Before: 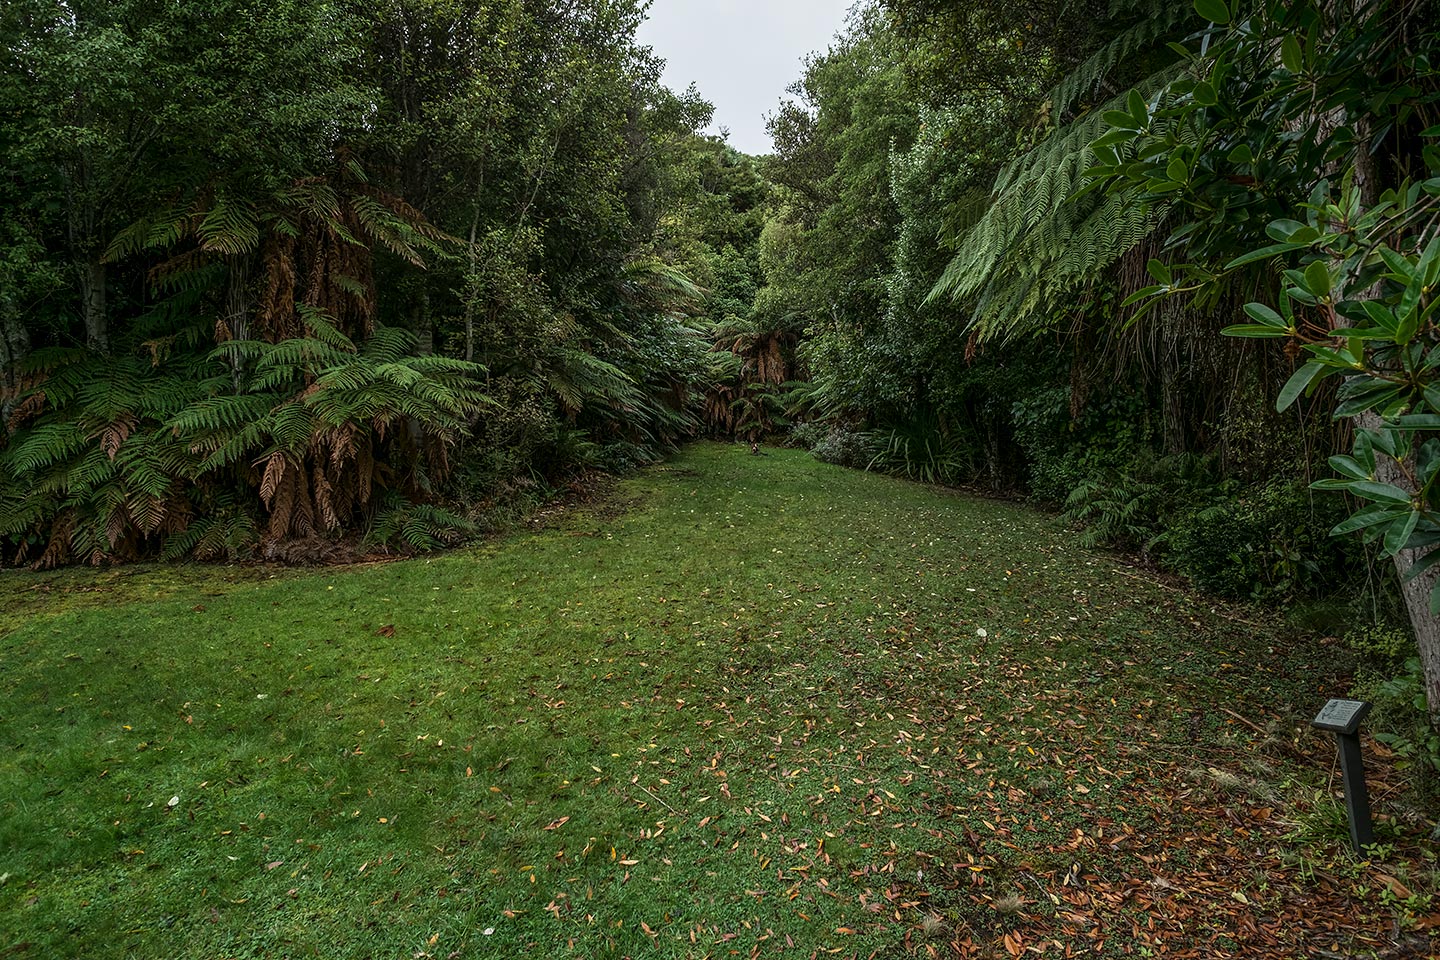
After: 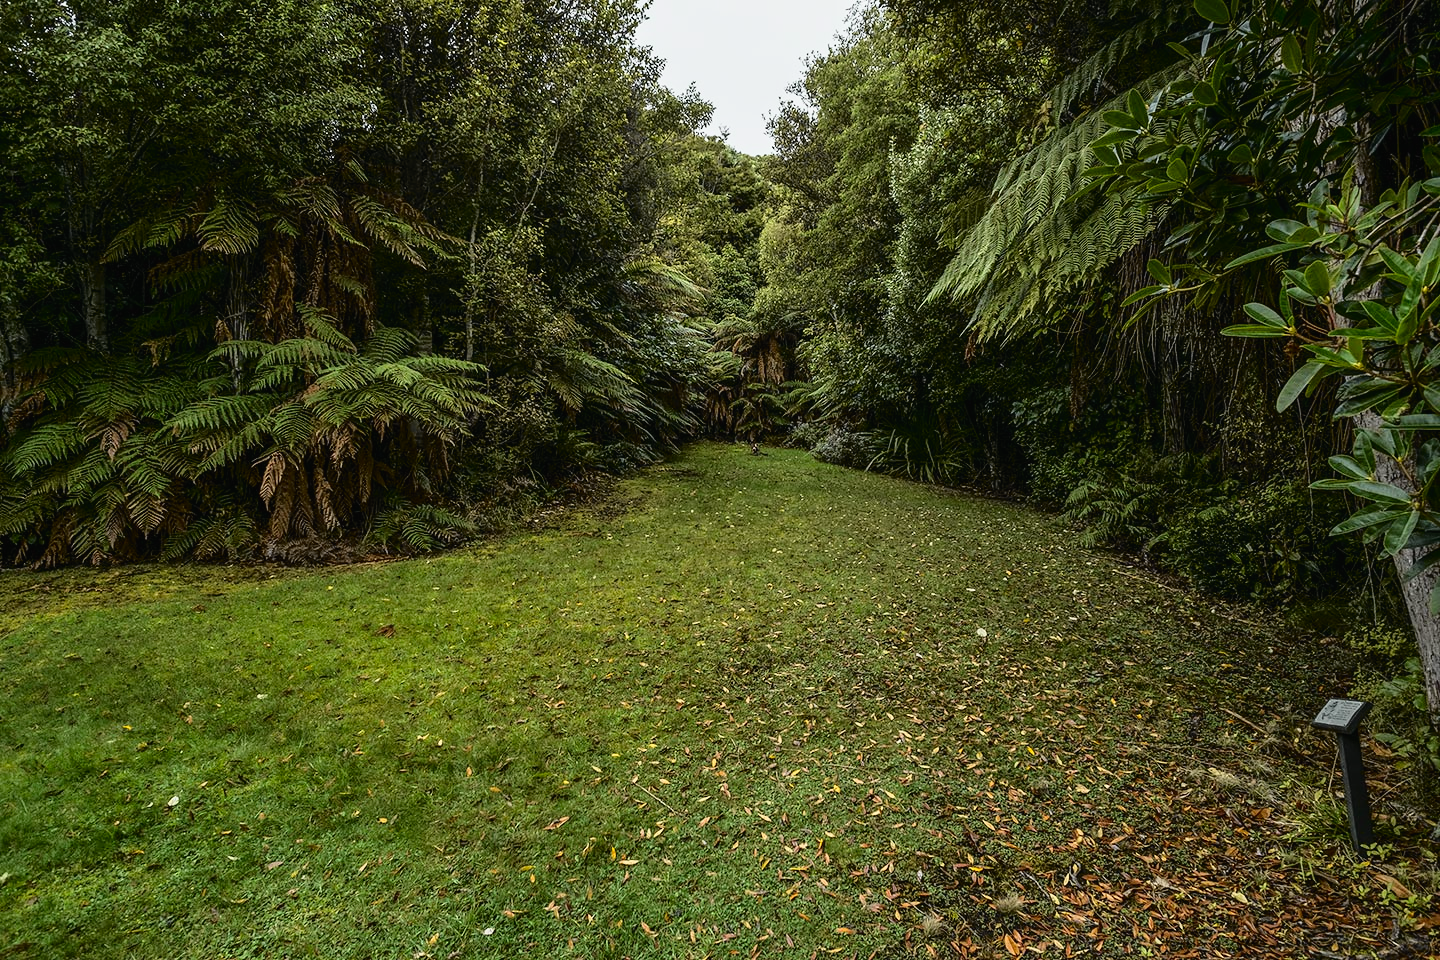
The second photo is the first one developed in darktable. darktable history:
tone curve: curves: ch0 [(0, 0.013) (0.129, 0.1) (0.327, 0.382) (0.489, 0.573) (0.66, 0.748) (0.858, 0.926) (1, 0.977)]; ch1 [(0, 0) (0.353, 0.344) (0.45, 0.46) (0.498, 0.498) (0.521, 0.512) (0.563, 0.559) (0.592, 0.585) (0.647, 0.68) (1, 1)]; ch2 [(0, 0) (0.333, 0.346) (0.375, 0.375) (0.427, 0.44) (0.476, 0.492) (0.511, 0.508) (0.528, 0.533) (0.579, 0.61) (0.612, 0.644) (0.66, 0.715) (1, 1)], color space Lab, independent channels, preserve colors none
